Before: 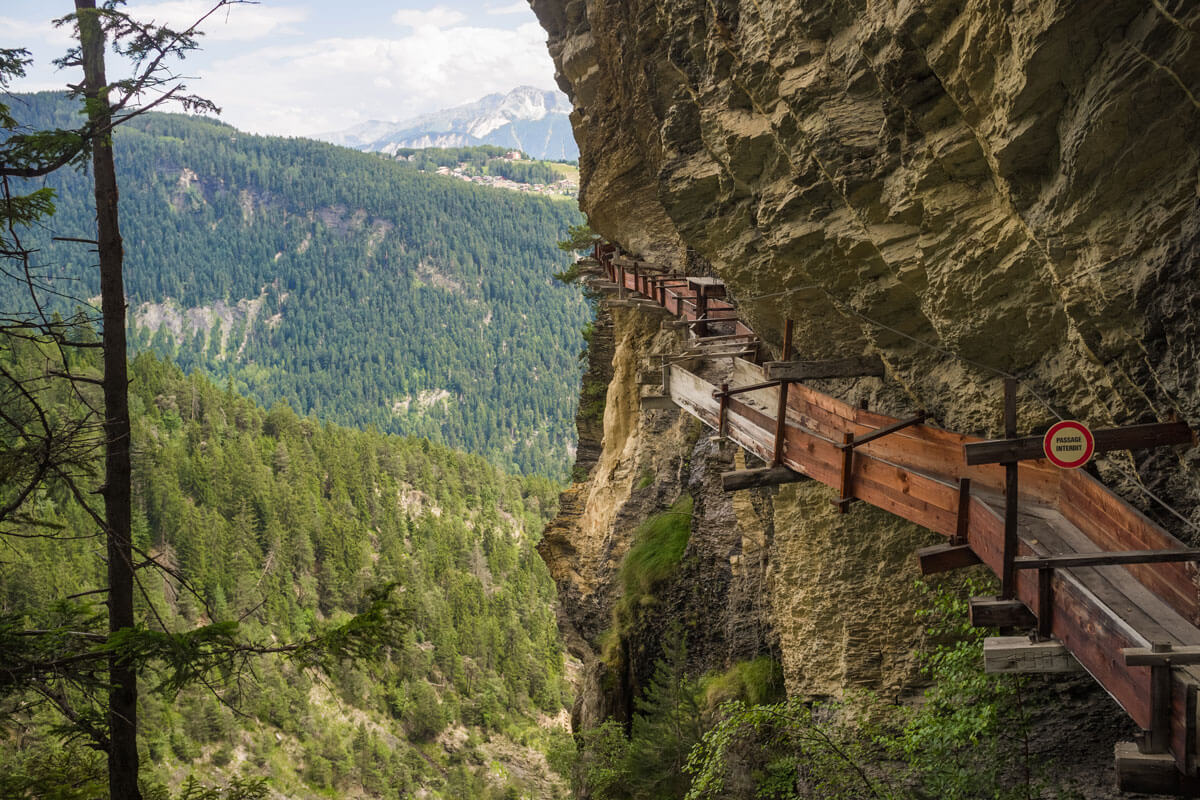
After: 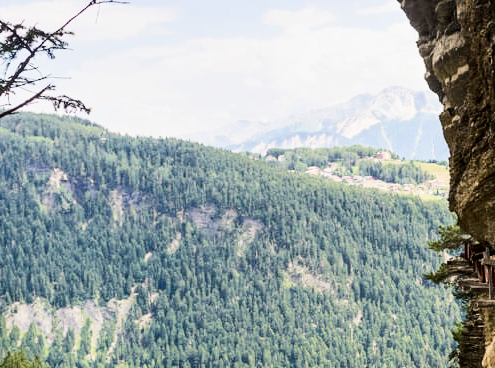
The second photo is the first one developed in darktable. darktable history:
crop and rotate: left 10.877%, top 0.112%, right 47.84%, bottom 53.843%
local contrast: highlights 105%, shadows 99%, detail 119%, midtone range 0.2
tone equalizer: -8 EV -0.417 EV, -7 EV -0.413 EV, -6 EV -0.329 EV, -5 EV -0.207 EV, -3 EV 0.211 EV, -2 EV 0.348 EV, -1 EV 0.369 EV, +0 EV 0.447 EV
contrast brightness saturation: contrast 0.217
filmic rgb: black relative exposure -7.5 EV, white relative exposure 5 EV, hardness 3.32, contrast 1.301, contrast in shadows safe
